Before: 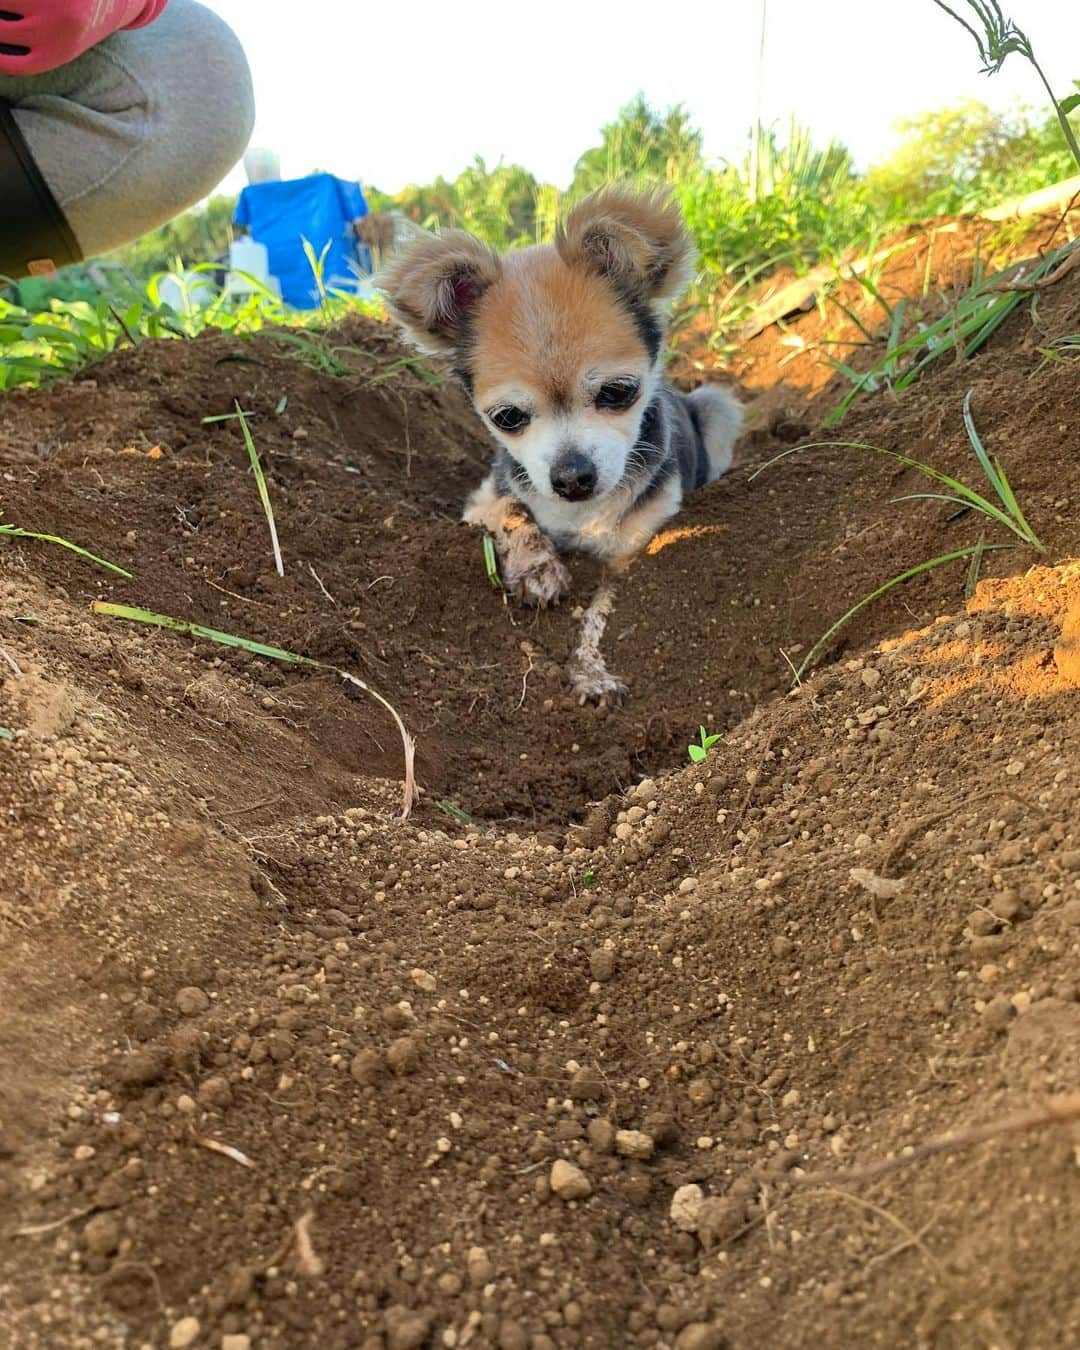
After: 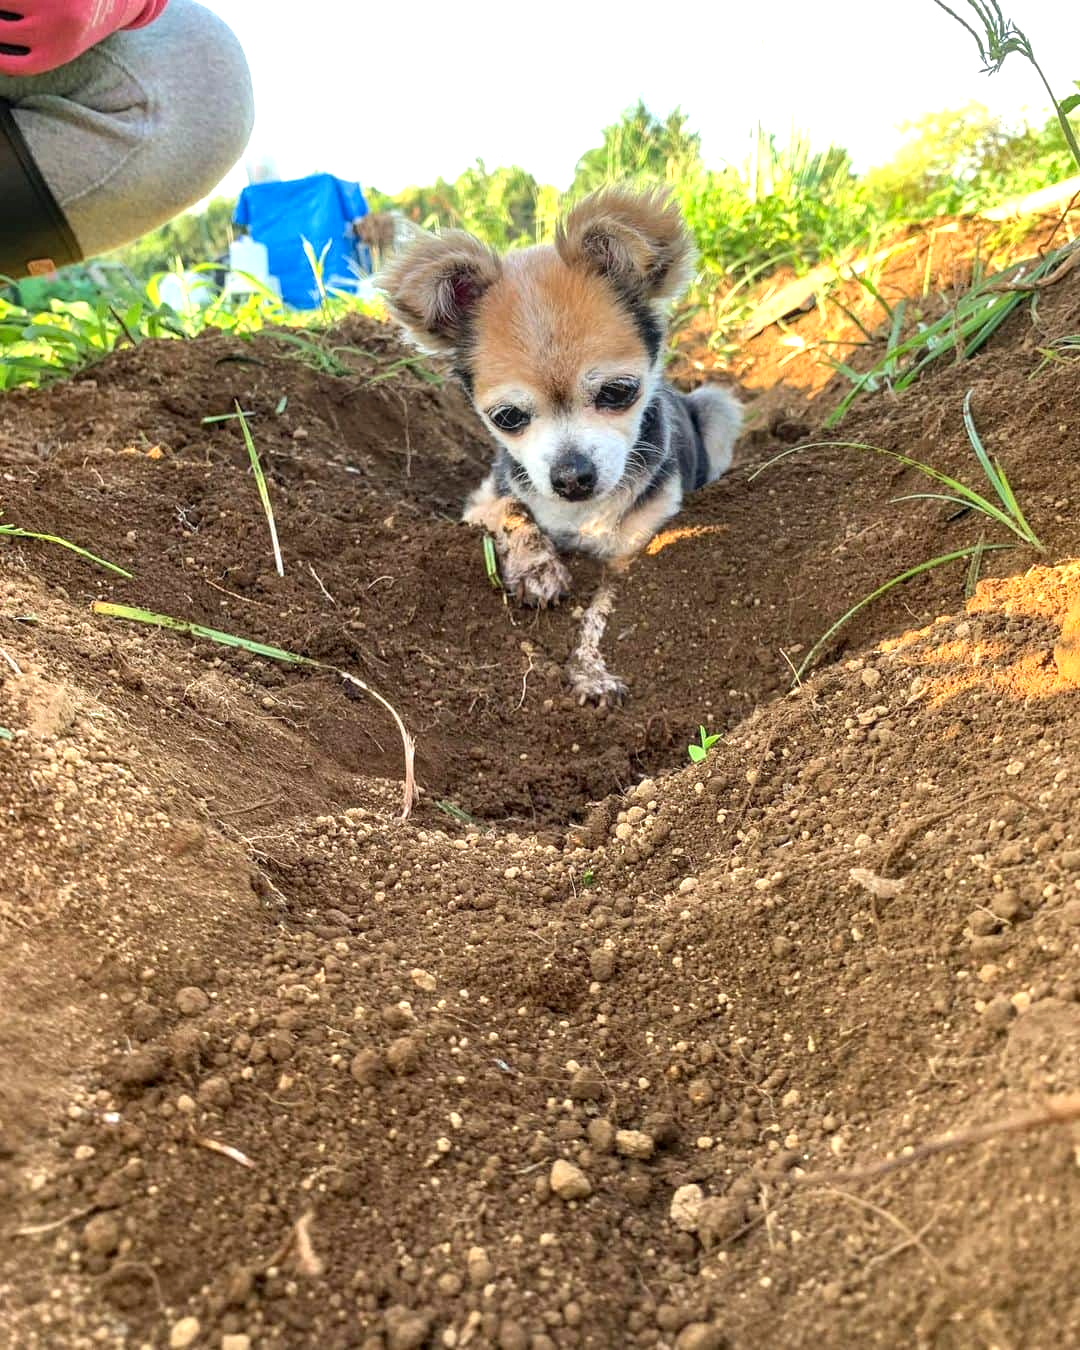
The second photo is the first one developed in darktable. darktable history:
local contrast: on, module defaults
exposure: black level correction 0, exposure 0.499 EV, compensate exposure bias true, compensate highlight preservation false
